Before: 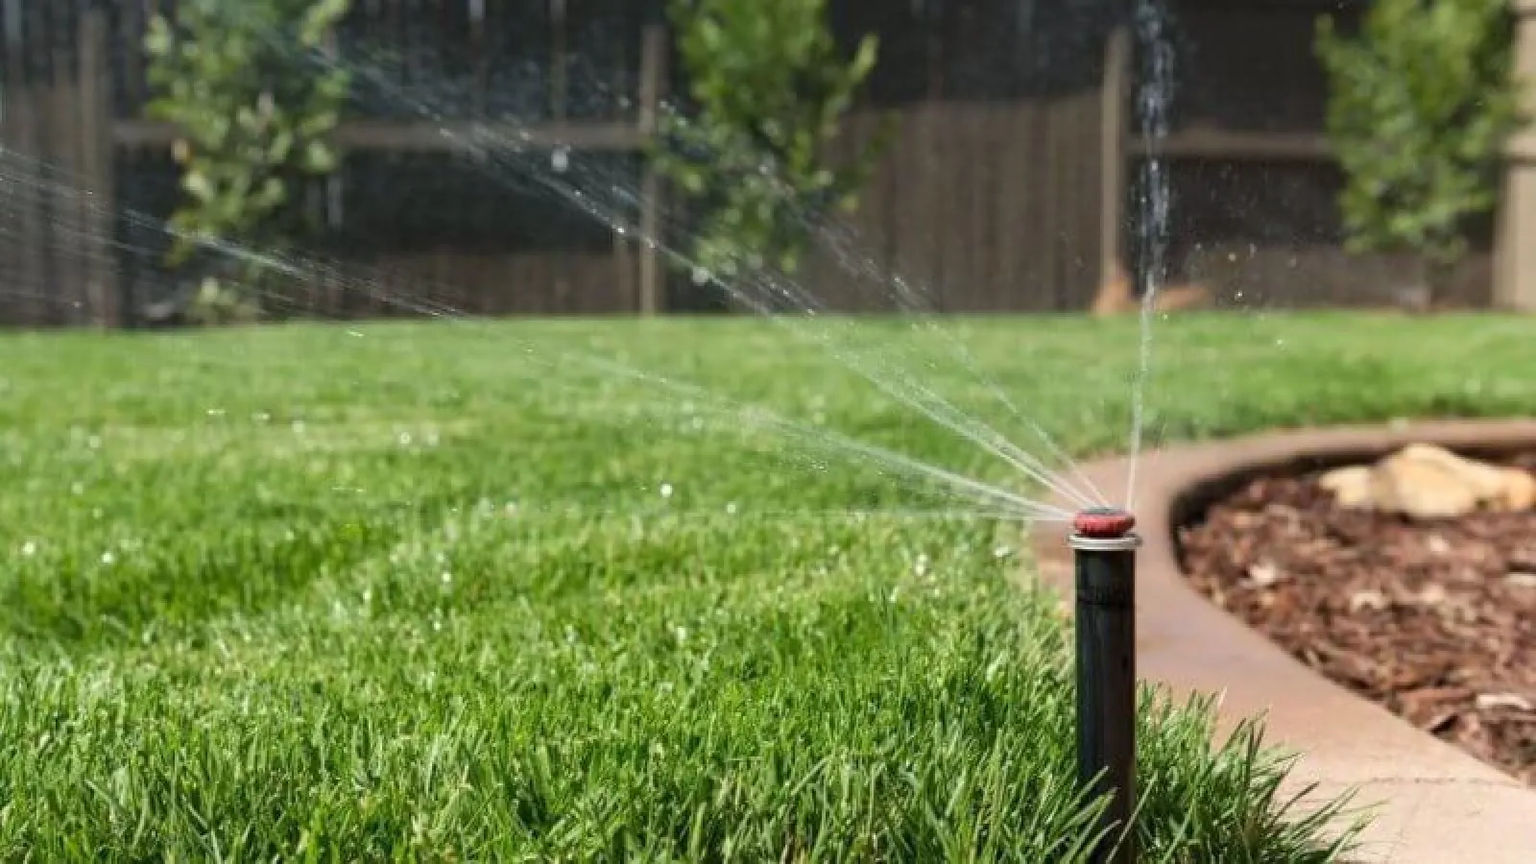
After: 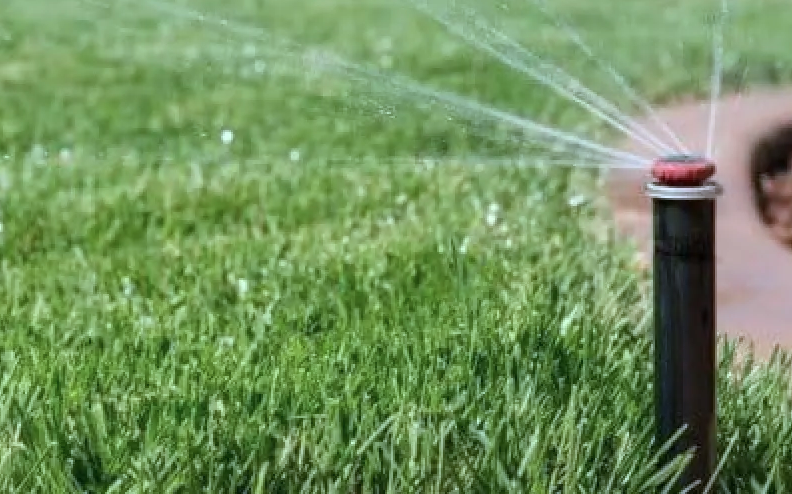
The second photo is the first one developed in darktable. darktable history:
color correction: highlights a* -2.2, highlights b* -18.46
crop: left 29.207%, top 41.636%, right 21.287%, bottom 3.463%
